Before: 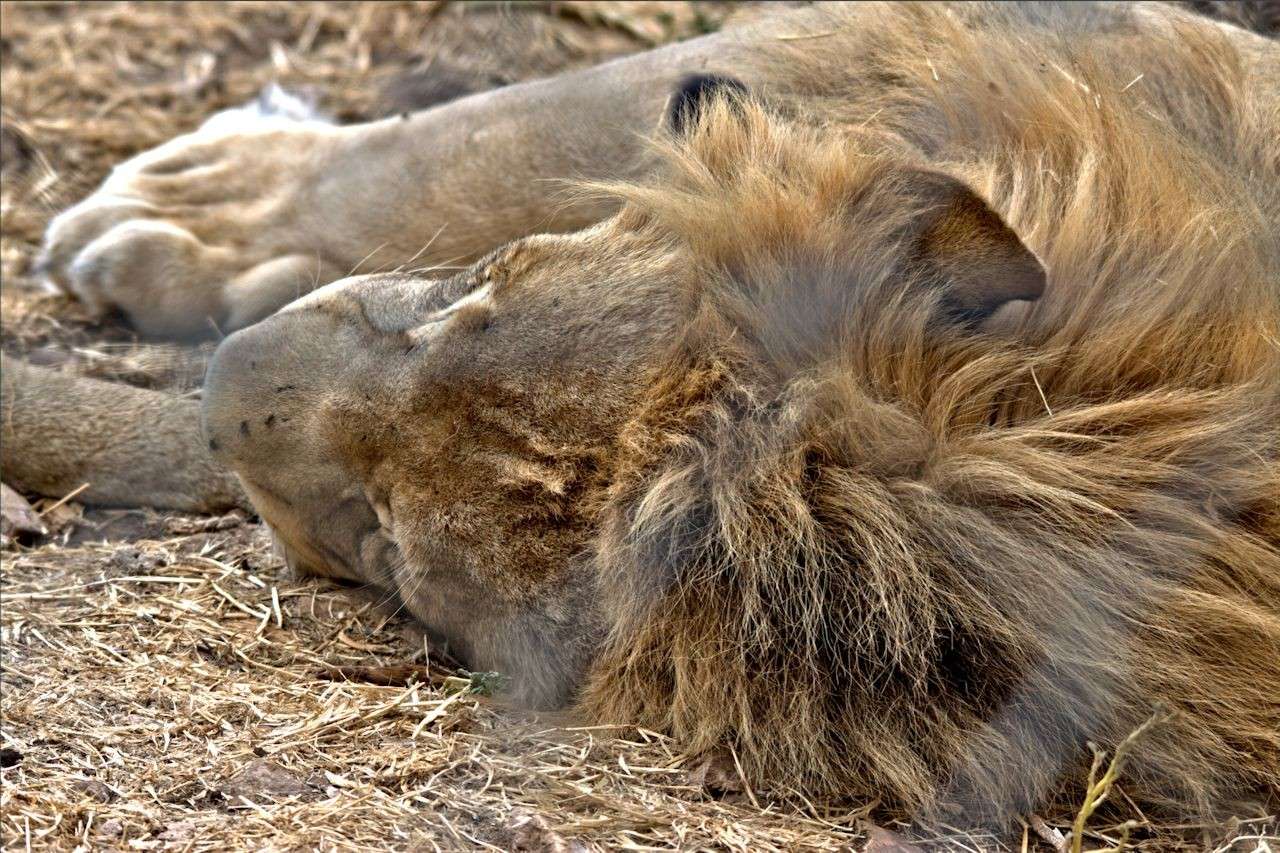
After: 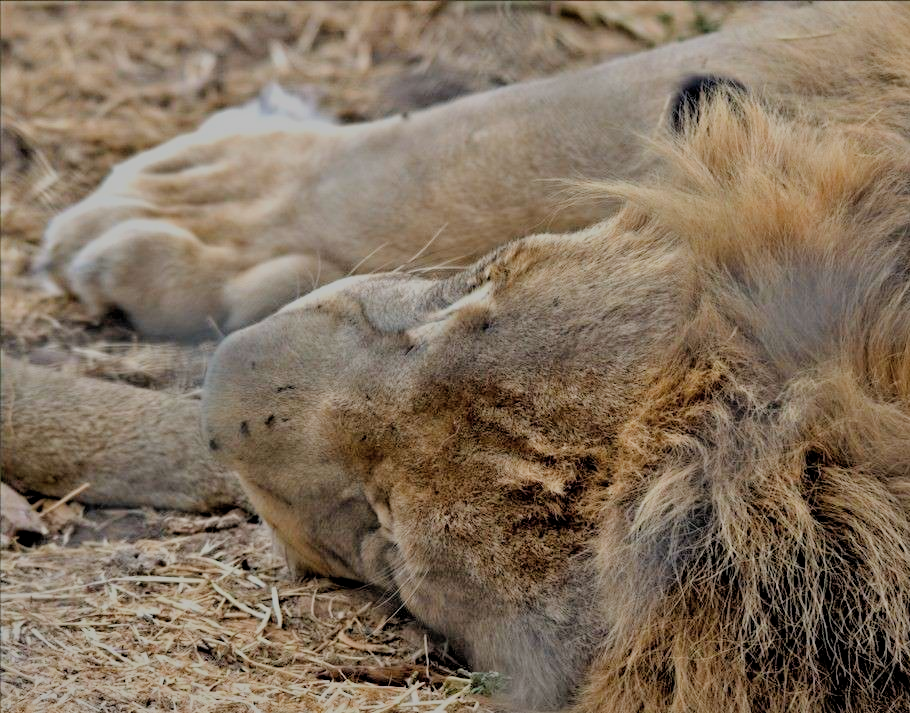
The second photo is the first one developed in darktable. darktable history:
crop: right 28.858%, bottom 16.296%
shadows and highlights: on, module defaults
filmic rgb: middle gray luminance 17.82%, black relative exposure -7.54 EV, white relative exposure 8.44 EV, target black luminance 0%, hardness 2.23, latitude 19%, contrast 0.888, highlights saturation mix 6.46%, shadows ↔ highlights balance 10.2%, iterations of high-quality reconstruction 0
